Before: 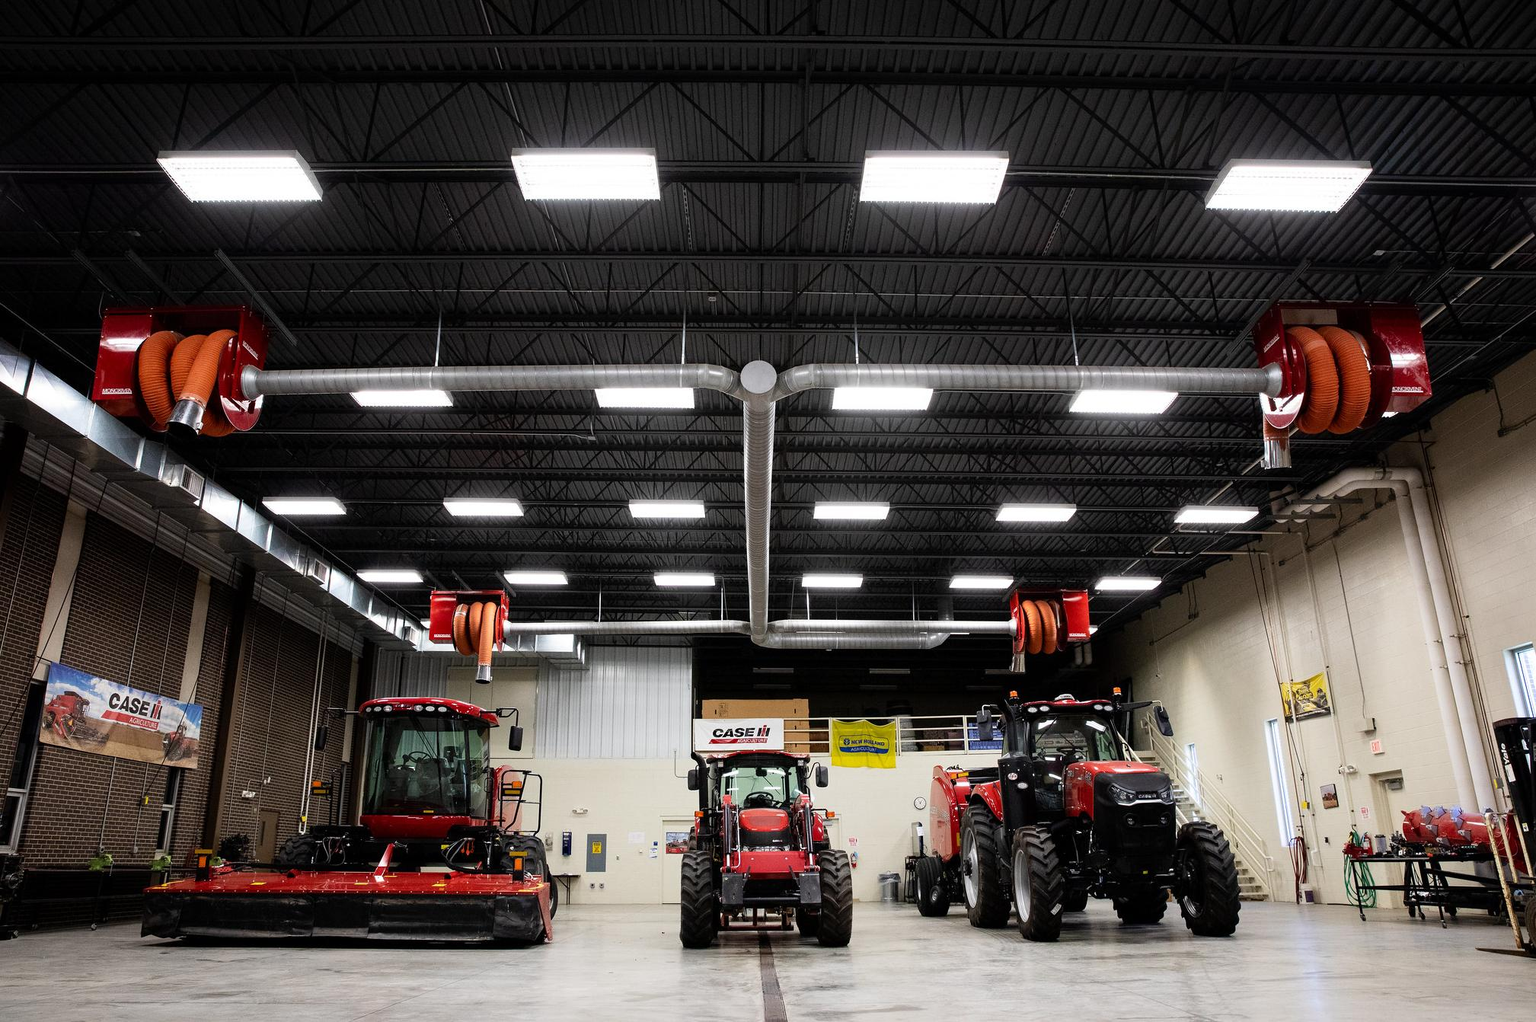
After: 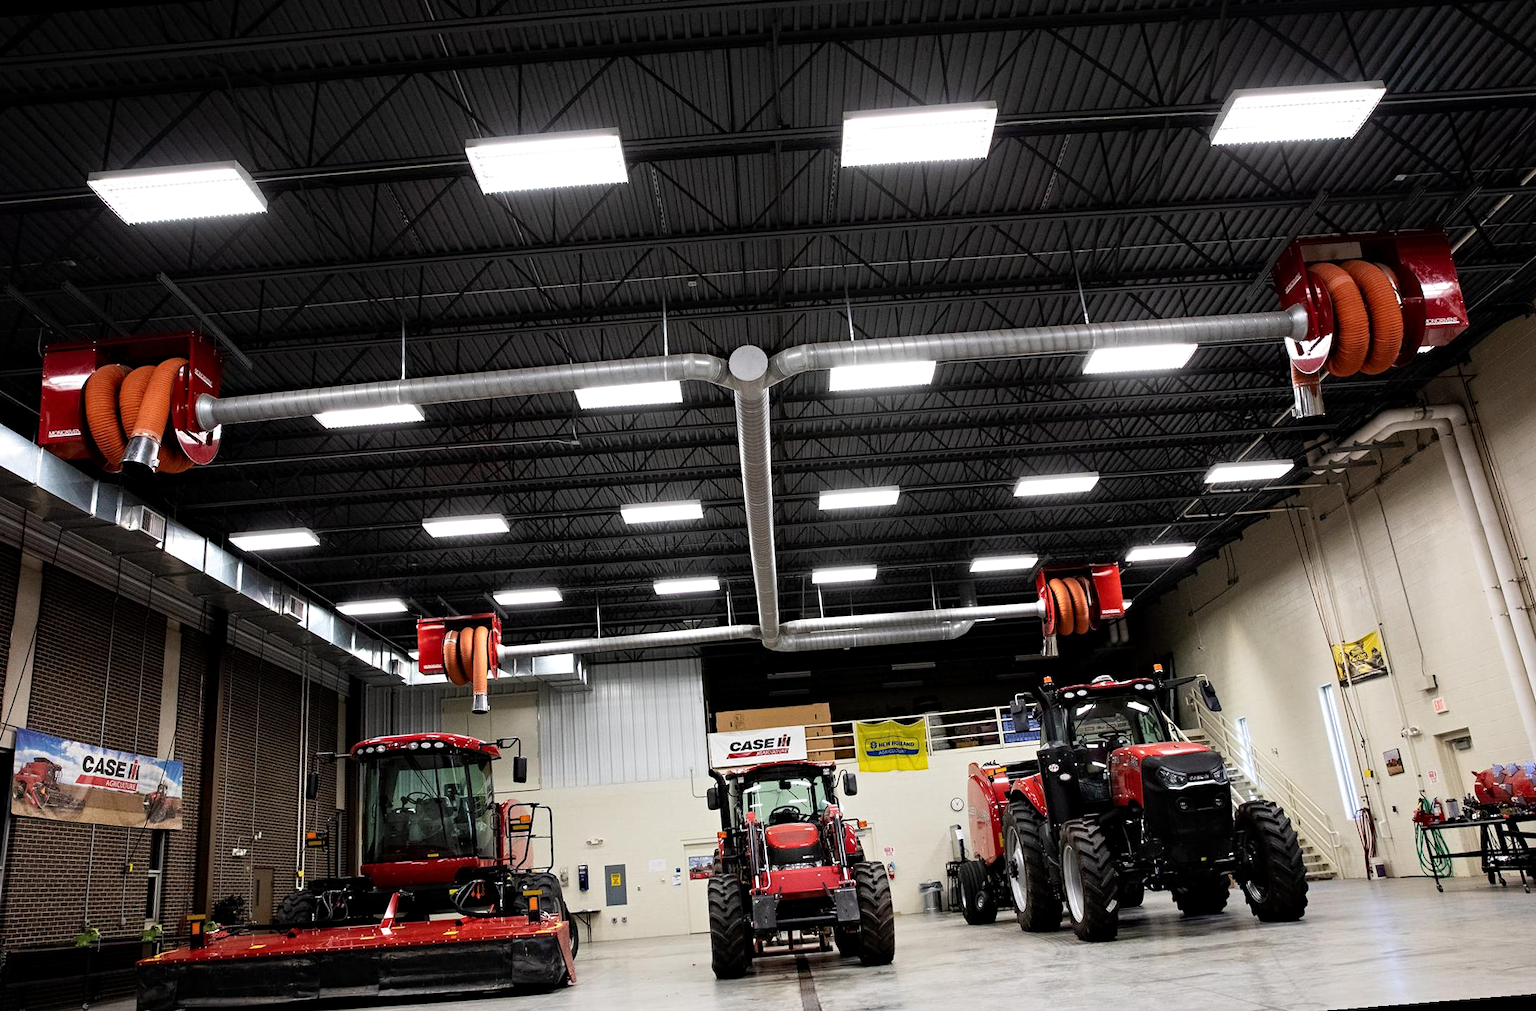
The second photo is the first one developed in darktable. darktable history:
rotate and perspective: rotation -4.57°, crop left 0.054, crop right 0.944, crop top 0.087, crop bottom 0.914
contrast equalizer: y [[0.5, 0.504, 0.515, 0.527, 0.535, 0.534], [0.5 ×6], [0.491, 0.387, 0.179, 0.068, 0.068, 0.068], [0 ×5, 0.023], [0 ×6]]
